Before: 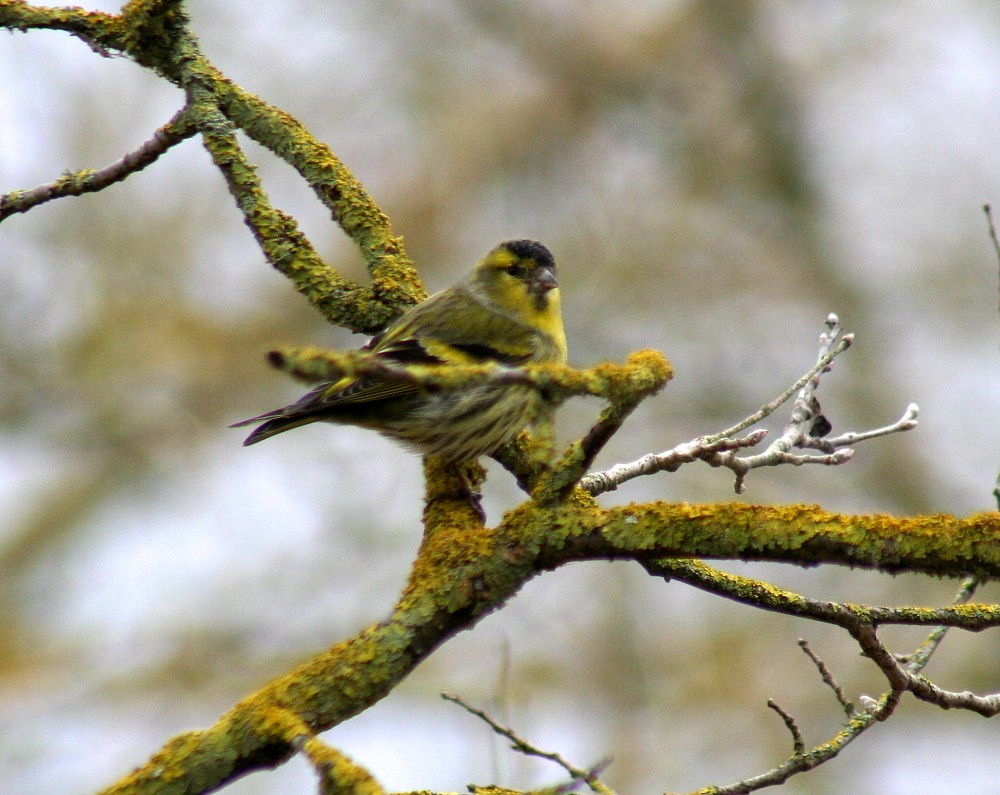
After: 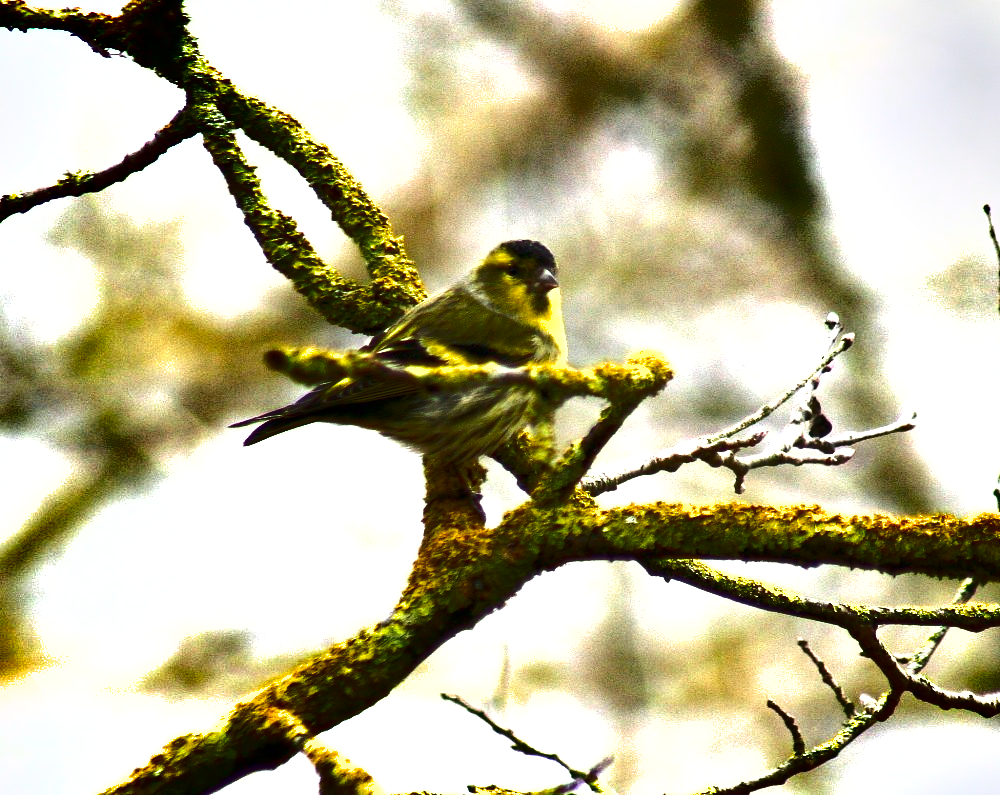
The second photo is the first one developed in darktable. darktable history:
exposure: black level correction 0, exposure 1.3 EV, compensate highlight preservation false
shadows and highlights: radius 171.16, shadows 27, white point adjustment 3.13, highlights -67.95, soften with gaussian
